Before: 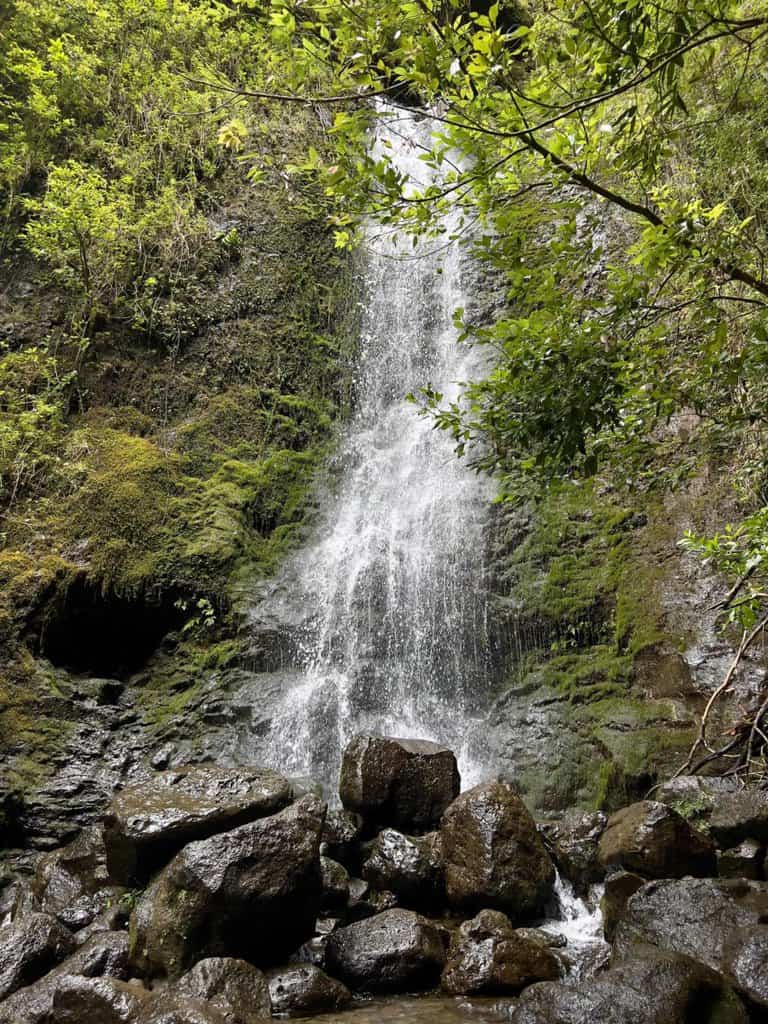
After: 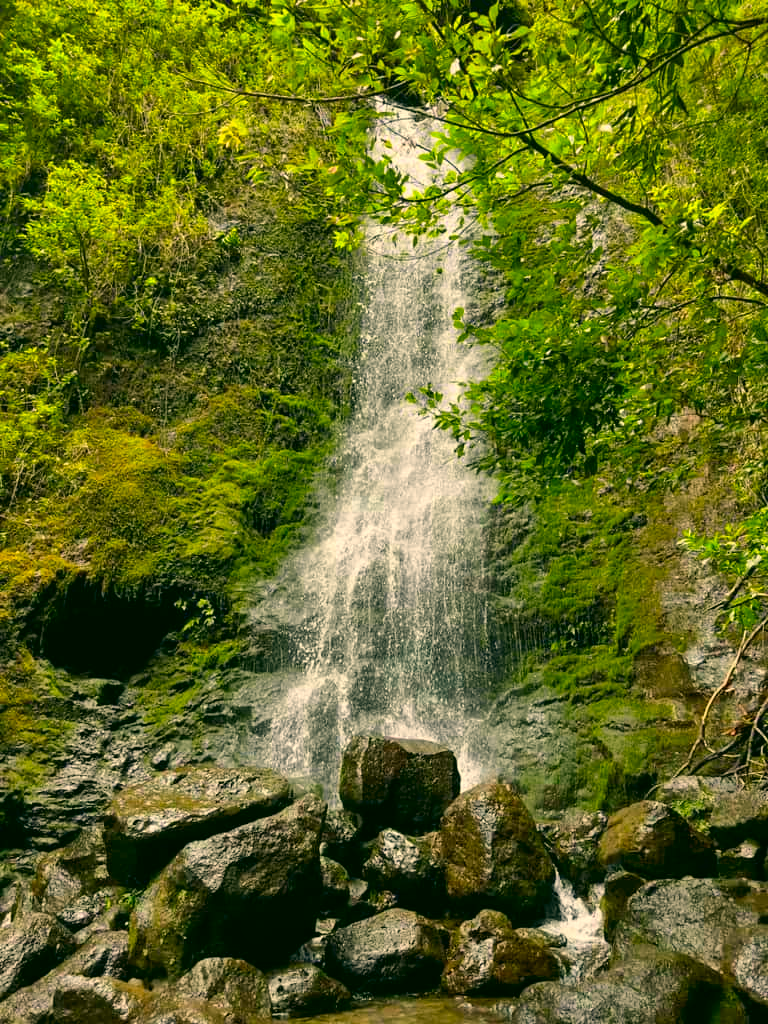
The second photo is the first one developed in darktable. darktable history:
contrast brightness saturation: saturation 0.492
shadows and highlights: soften with gaussian
color correction: highlights a* 4.87, highlights b* 24.9, shadows a* -16.31, shadows b* 3.73
